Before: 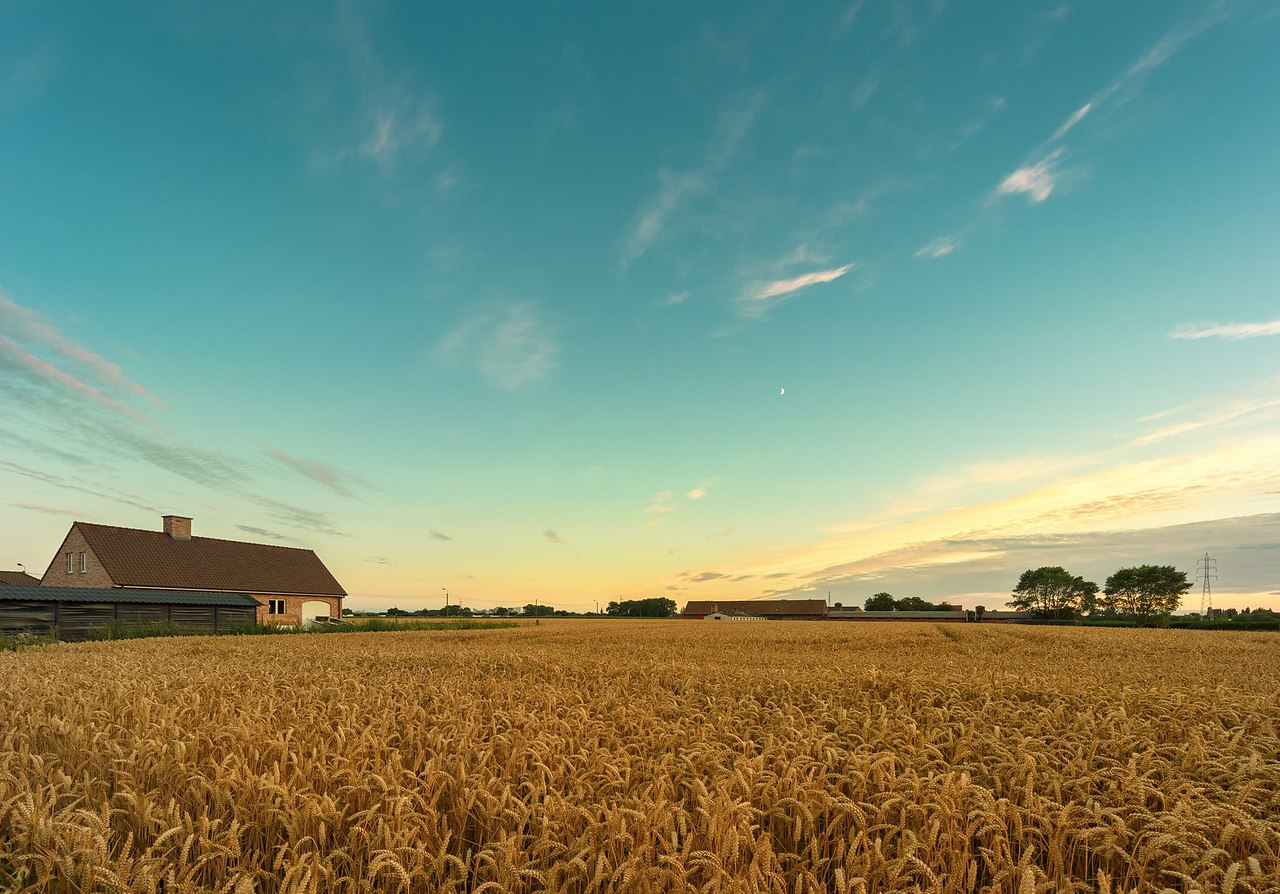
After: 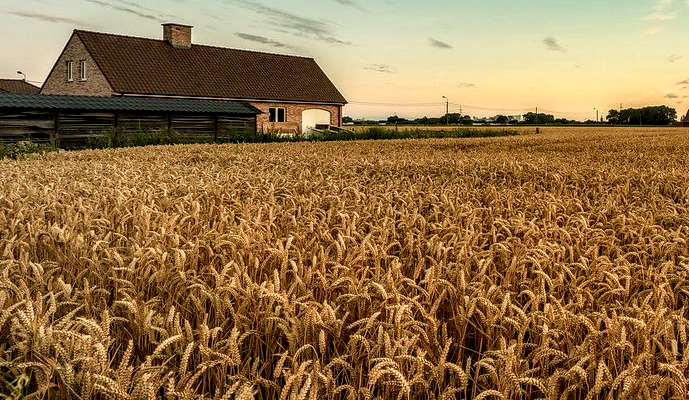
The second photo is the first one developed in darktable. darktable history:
crop and rotate: top 55.068%, right 46.154%, bottom 0.155%
color balance rgb: highlights gain › chroma 1.484%, highlights gain › hue 312.87°, perceptual saturation grading › global saturation -2.345%, perceptual saturation grading › highlights -7.345%, perceptual saturation grading › mid-tones 7.502%, perceptual saturation grading › shadows 3.025%
local contrast: highlights 20%, detail 196%
